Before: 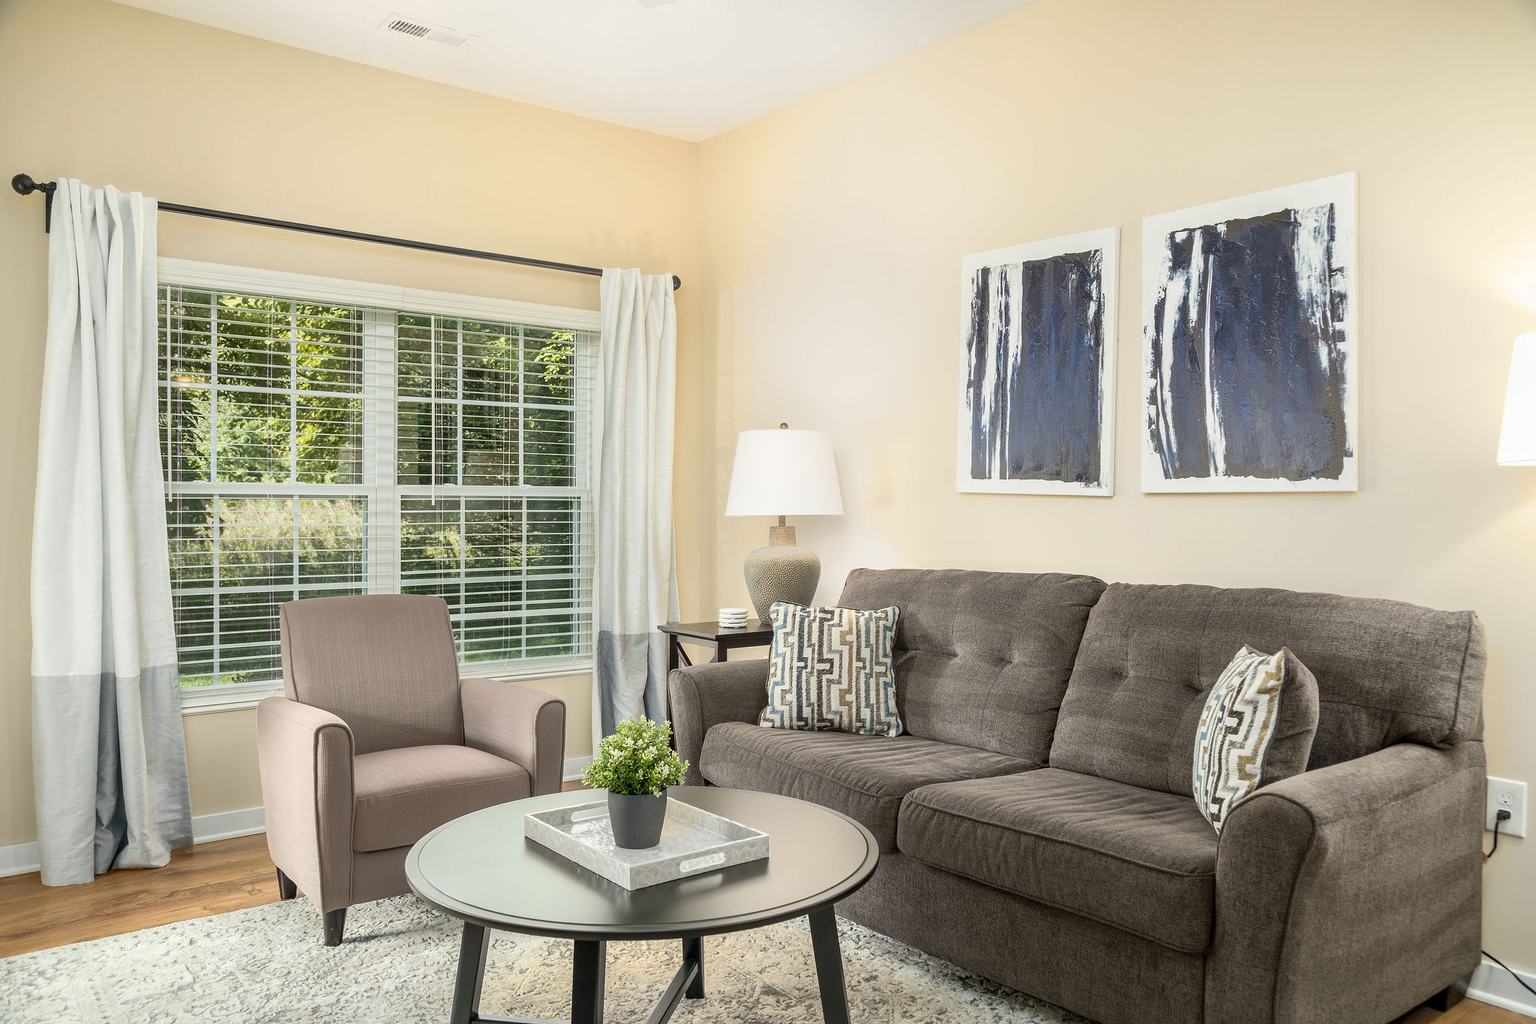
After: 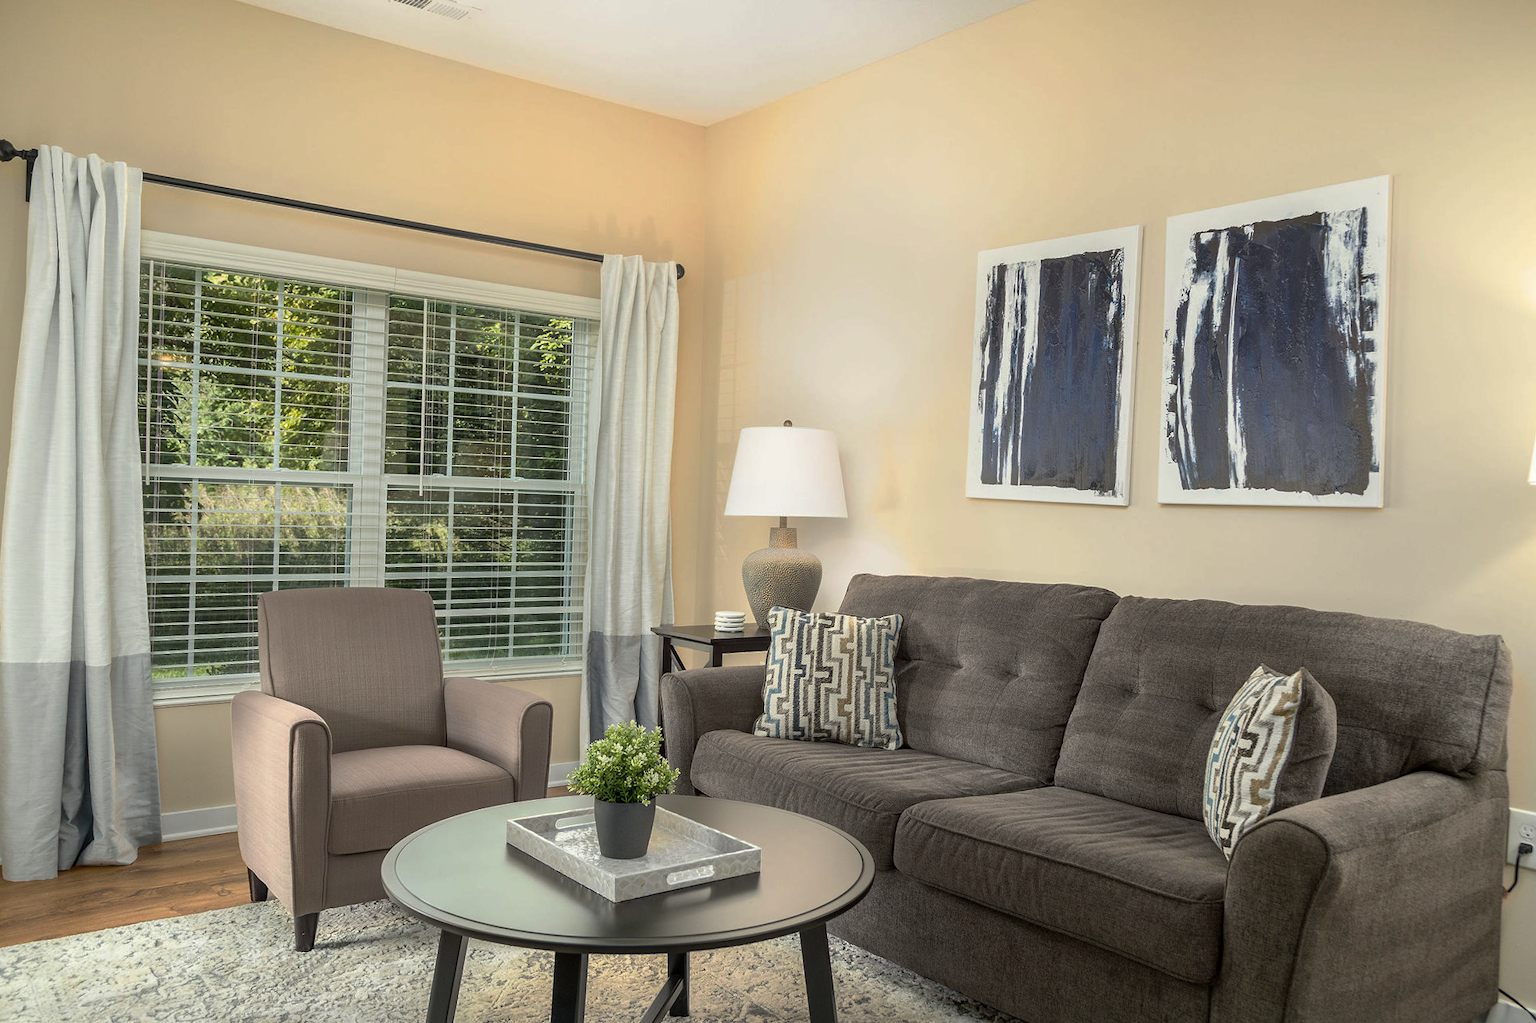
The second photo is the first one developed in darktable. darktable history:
base curve: curves: ch0 [(0, 0) (0.595, 0.418) (1, 1)], preserve colors none
crop and rotate: angle -1.56°
